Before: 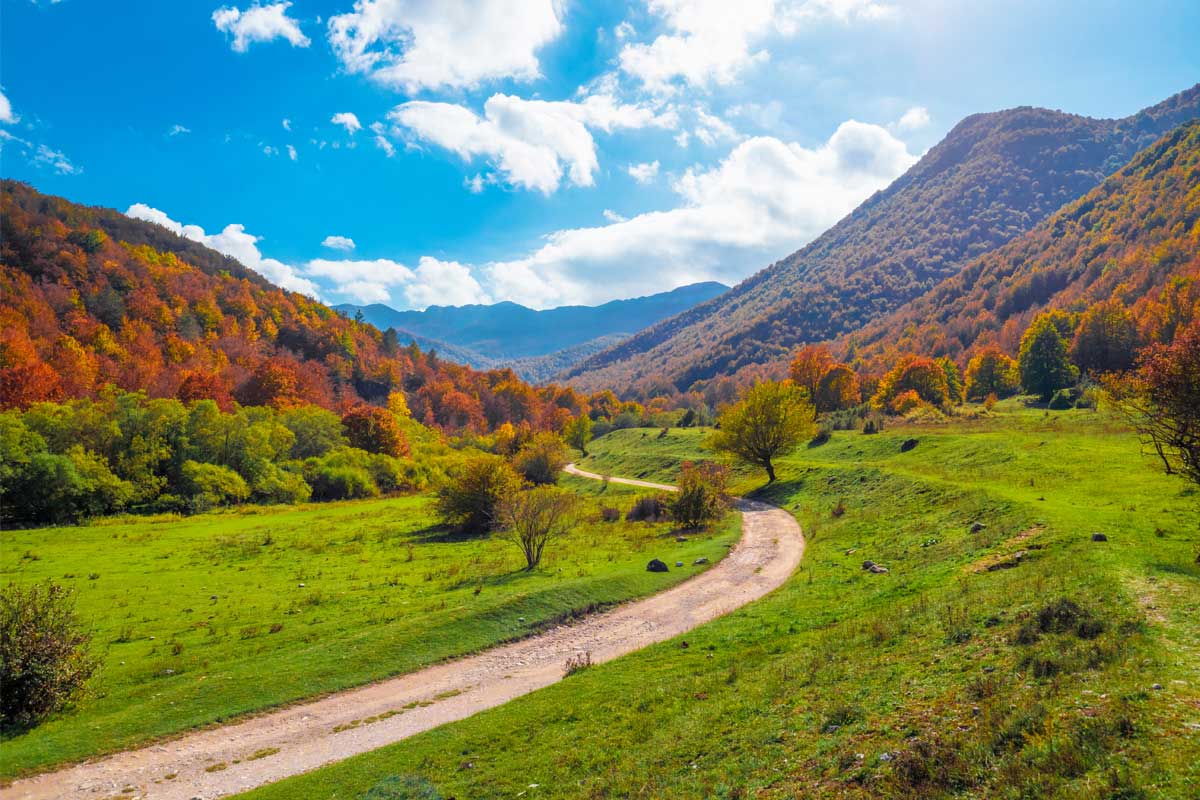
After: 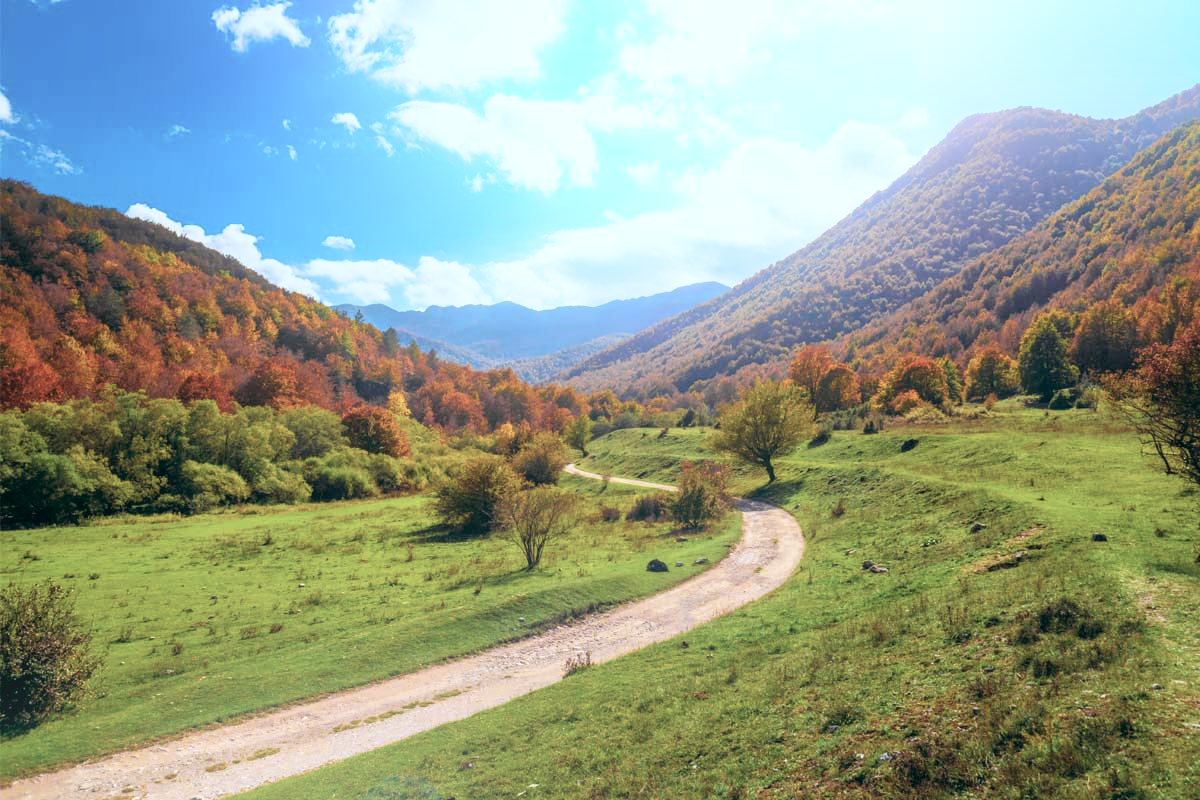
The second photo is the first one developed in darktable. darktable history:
white balance: red 0.967, blue 1.049
color balance: lift [1, 0.994, 1.002, 1.006], gamma [0.957, 1.081, 1.016, 0.919], gain [0.97, 0.972, 1.01, 1.028], input saturation 91.06%, output saturation 79.8%
base curve: curves: ch0 [(0, 0) (0.666, 0.806) (1, 1)]
bloom: on, module defaults
